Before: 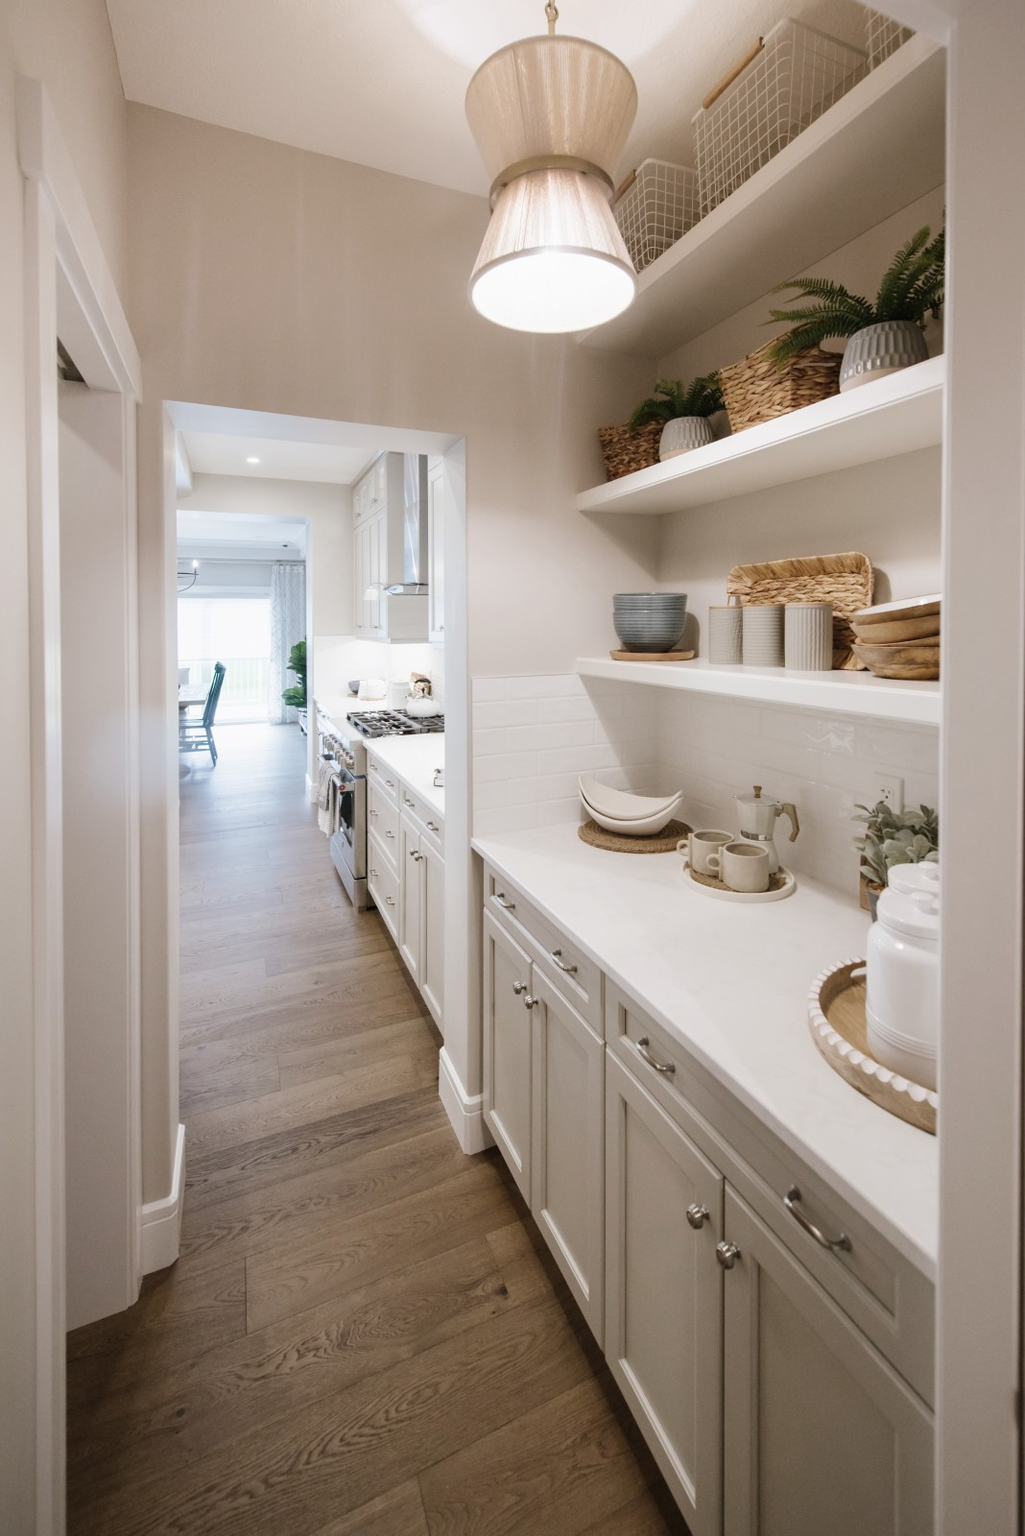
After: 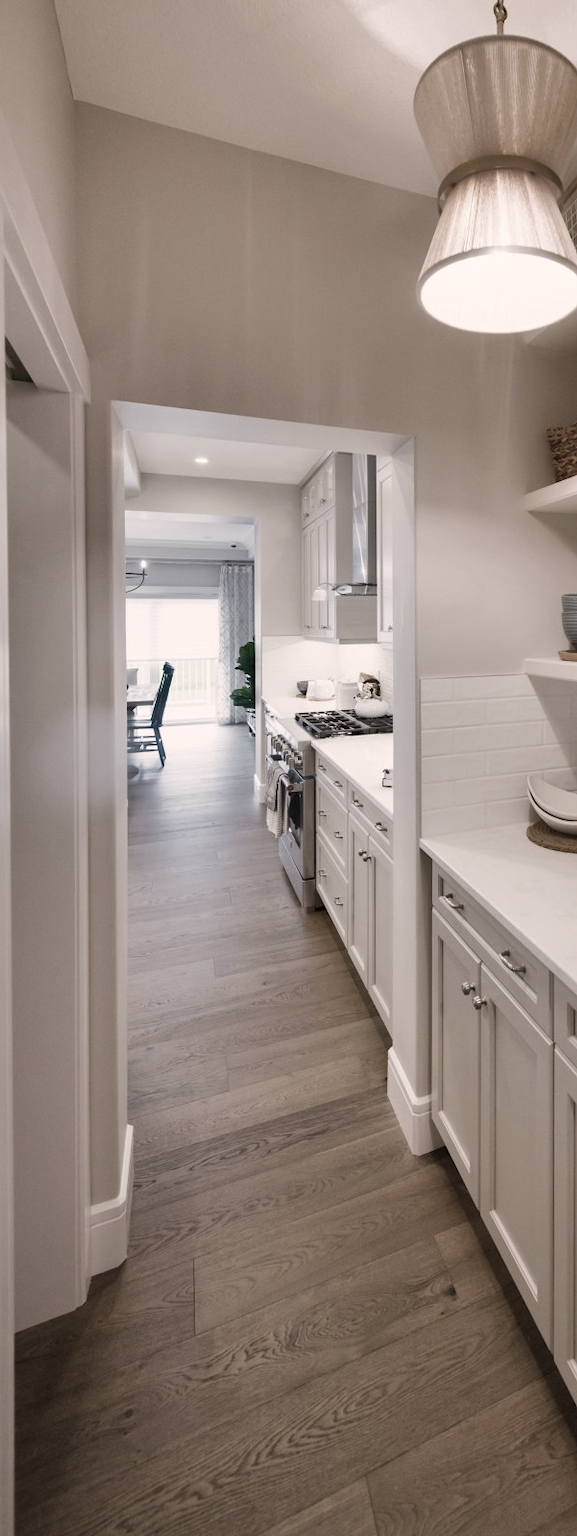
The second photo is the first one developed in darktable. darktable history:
shadows and highlights: radius 100.41, shadows 50.55, highlights -64.36, highlights color adjustment 49.82%, soften with gaussian
crop: left 5.114%, right 38.589%
color balance rgb: on, module defaults
contrast brightness saturation: saturation -0.1
color correction: highlights a* 5.59, highlights b* 5.24, saturation 0.68
